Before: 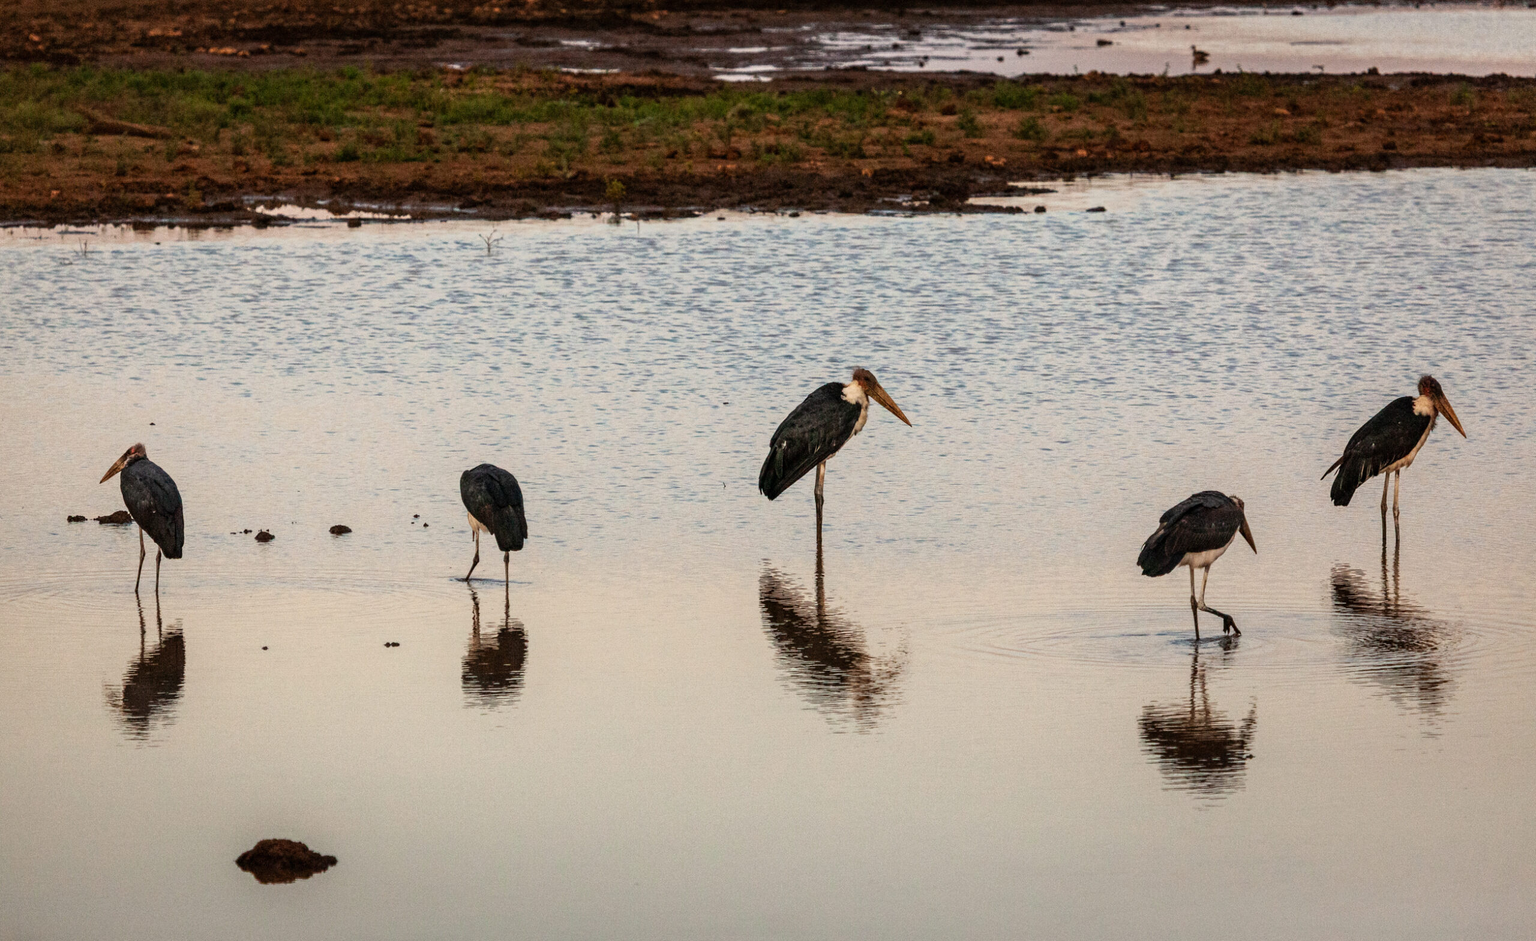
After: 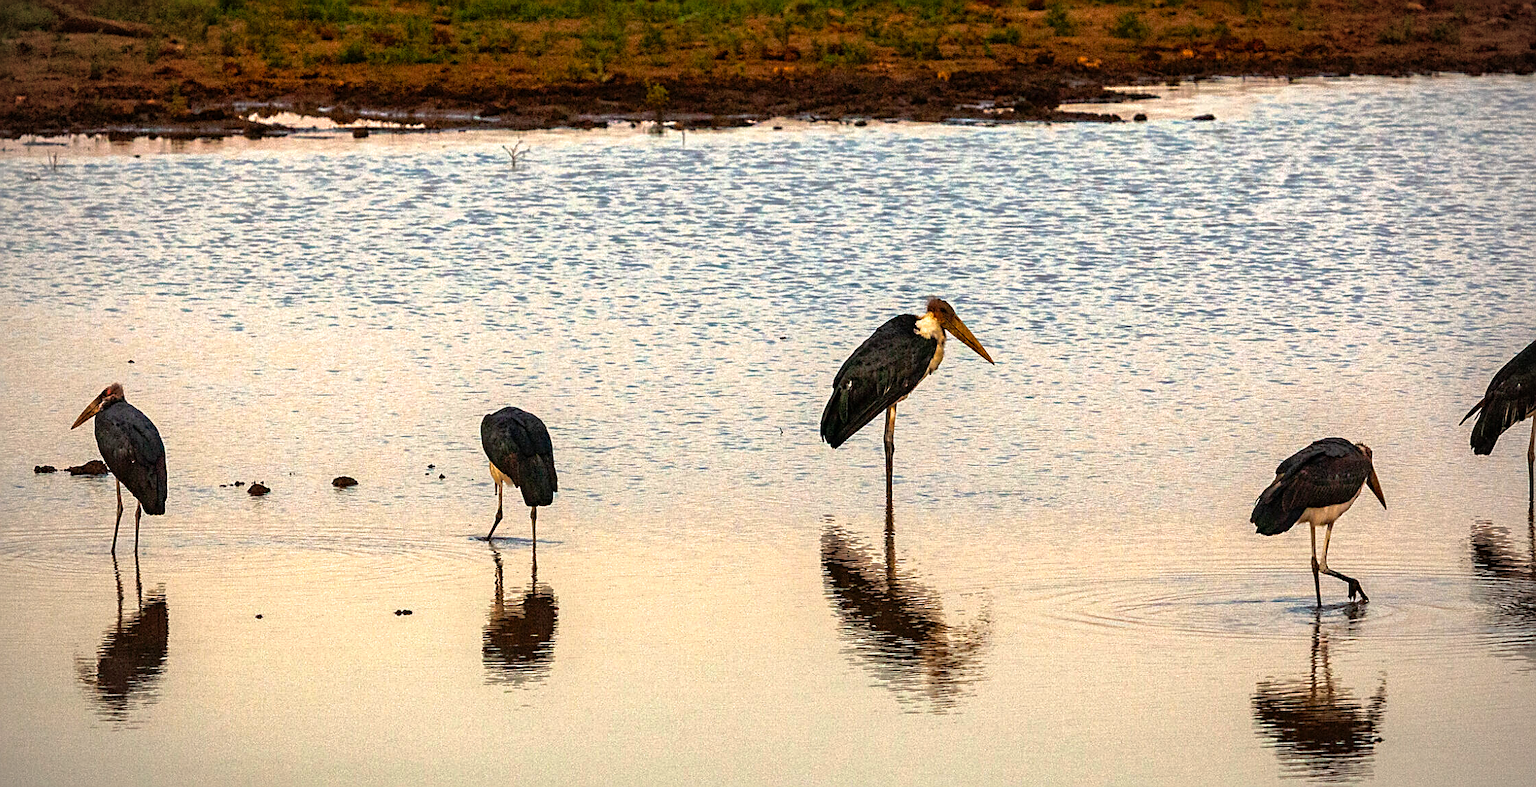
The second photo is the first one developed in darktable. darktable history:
vignetting: fall-off start 79.88%
crop and rotate: left 2.425%, top 11.305%, right 9.6%, bottom 15.08%
sharpen: on, module defaults
tone equalizer: -8 EV -0.75 EV, -7 EV -0.7 EV, -6 EV -0.6 EV, -5 EV -0.4 EV, -3 EV 0.4 EV, -2 EV 0.6 EV, -1 EV 0.7 EV, +0 EV 0.75 EV, edges refinement/feathering 500, mask exposure compensation -1.57 EV, preserve details no
shadows and highlights: on, module defaults
color balance rgb: linear chroma grading › global chroma 10%, perceptual saturation grading › global saturation 30%, global vibrance 10%
